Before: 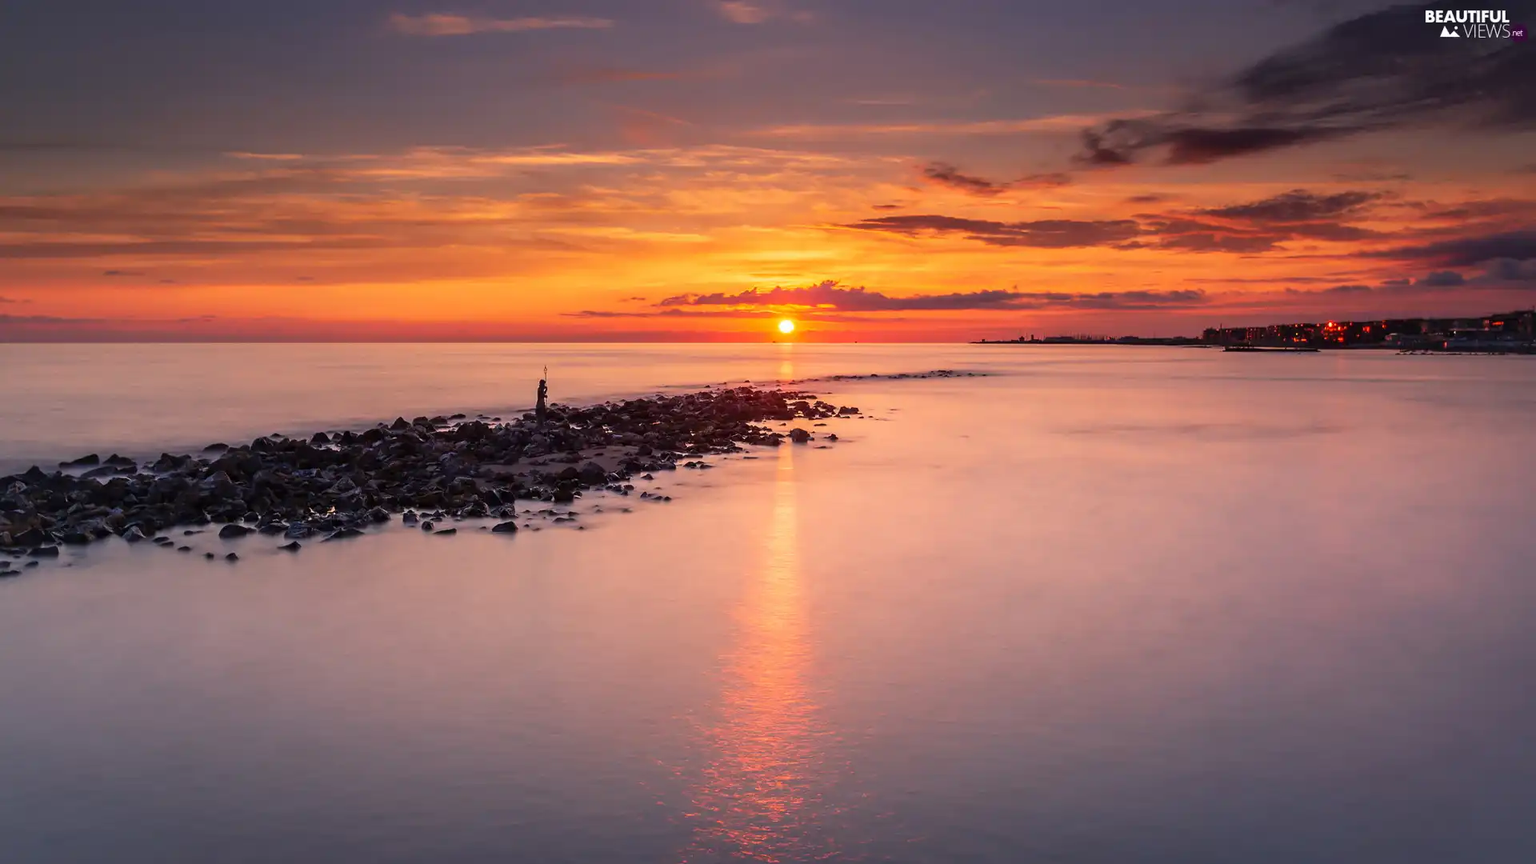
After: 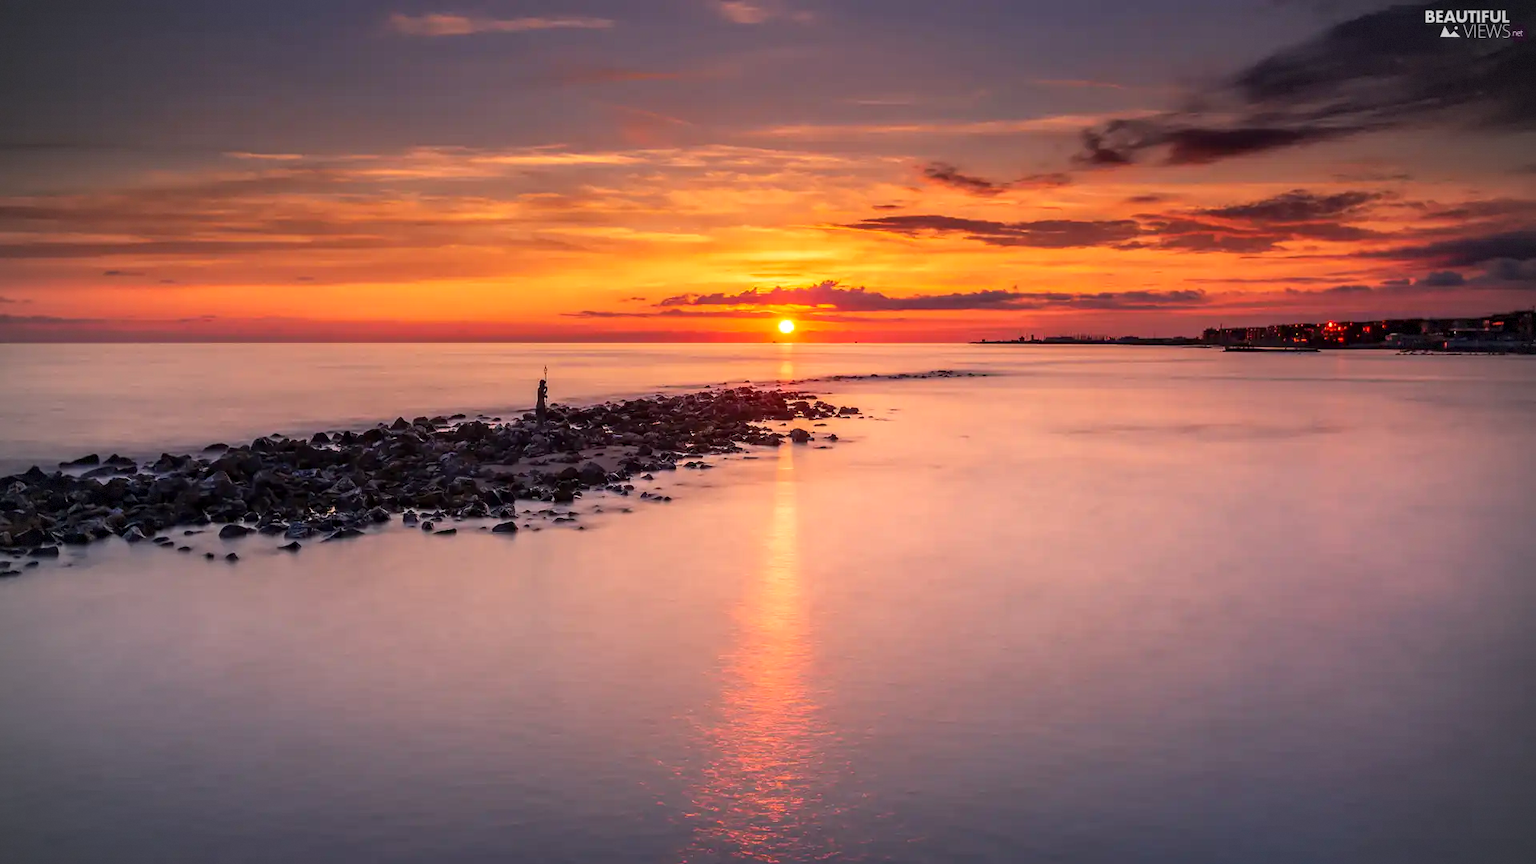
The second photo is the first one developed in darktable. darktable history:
local contrast: on, module defaults
color correction: highlights b* -0.047, saturation 1.09
vignetting: saturation -0.638, dithering 8-bit output
